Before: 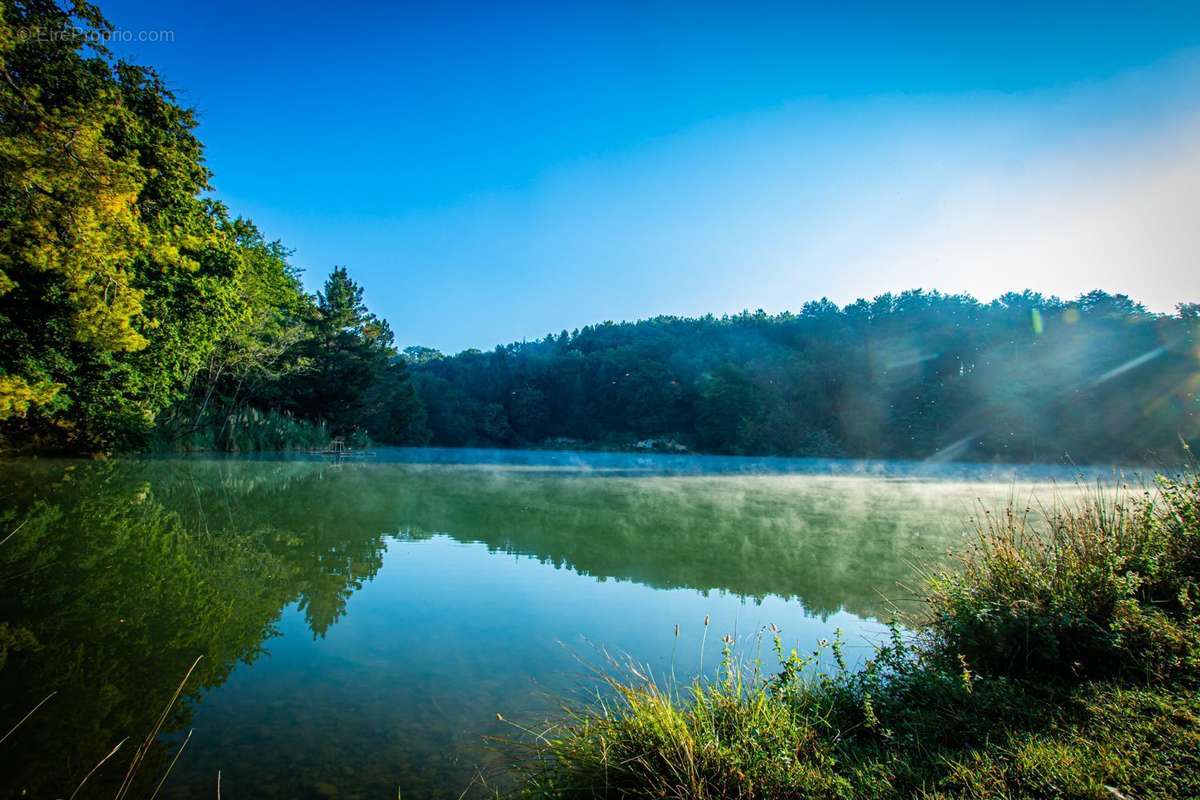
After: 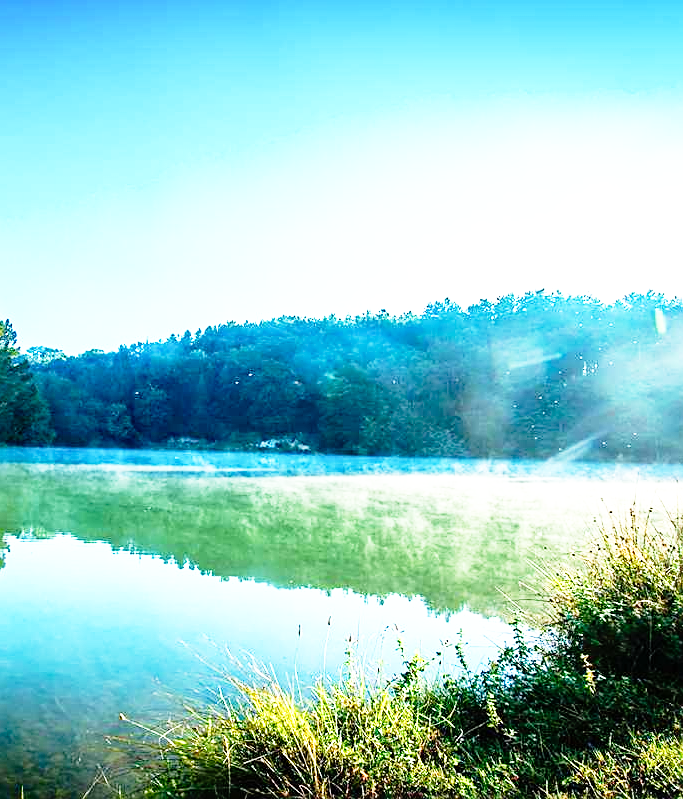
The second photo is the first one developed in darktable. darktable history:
crop: left 31.493%, top 0.008%, right 11.582%
exposure: black level correction 0, exposure 0.701 EV, compensate exposure bias true, compensate highlight preservation false
sharpen: on, module defaults
base curve: curves: ch0 [(0, 0) (0.012, 0.01) (0.073, 0.168) (0.31, 0.711) (0.645, 0.957) (1, 1)], preserve colors none
